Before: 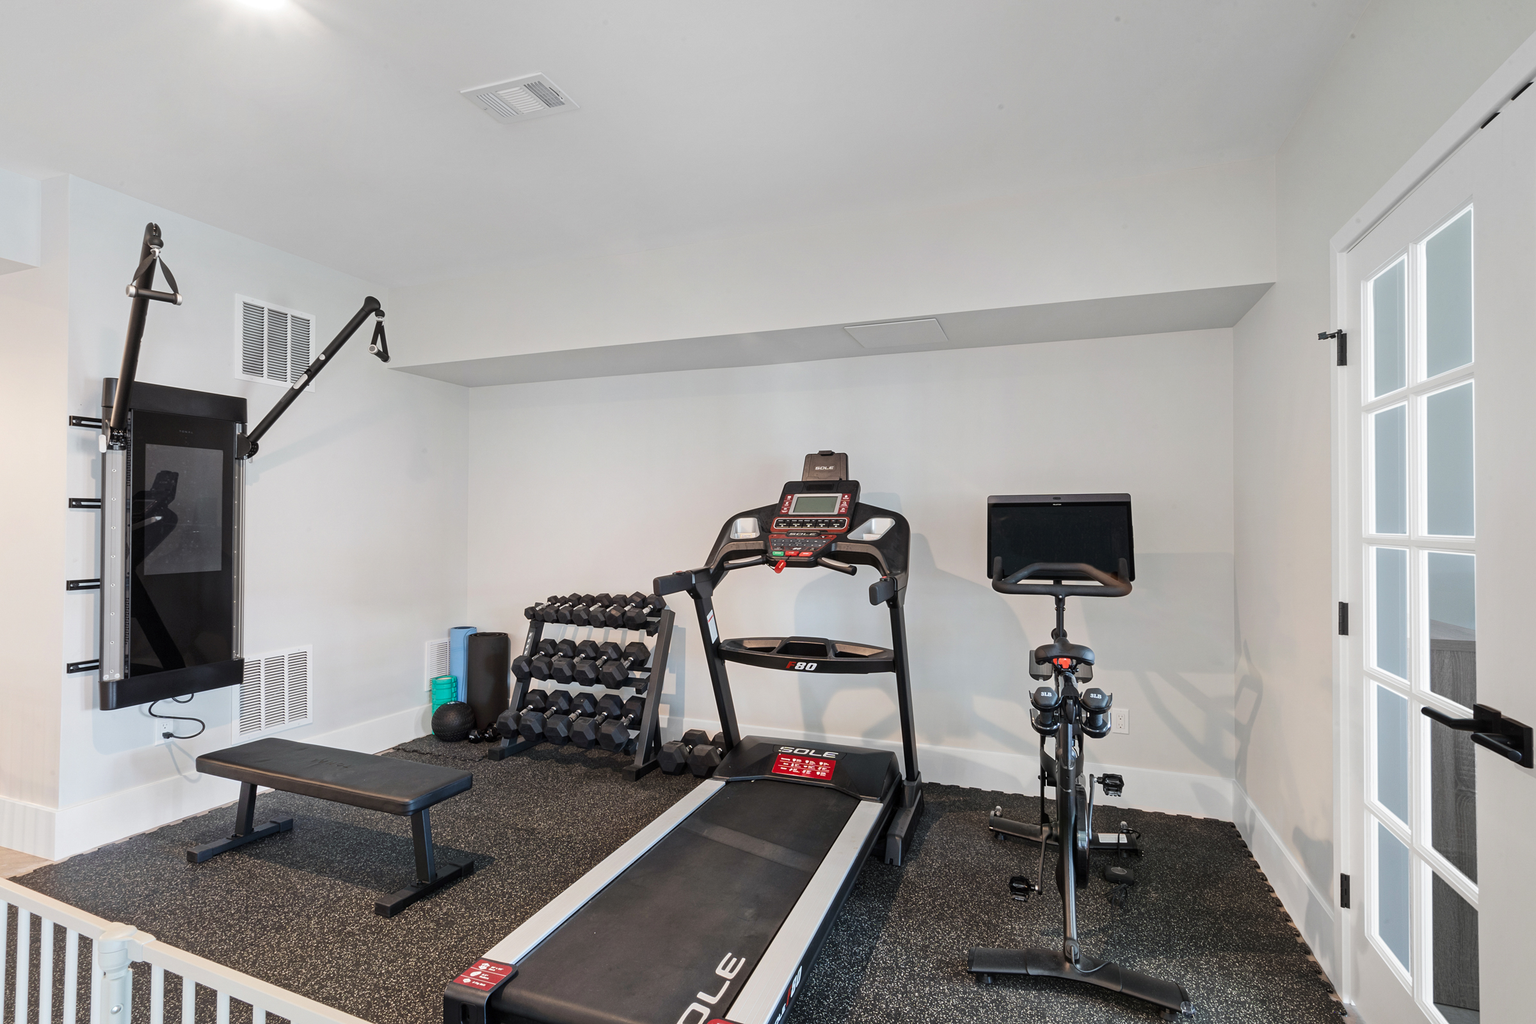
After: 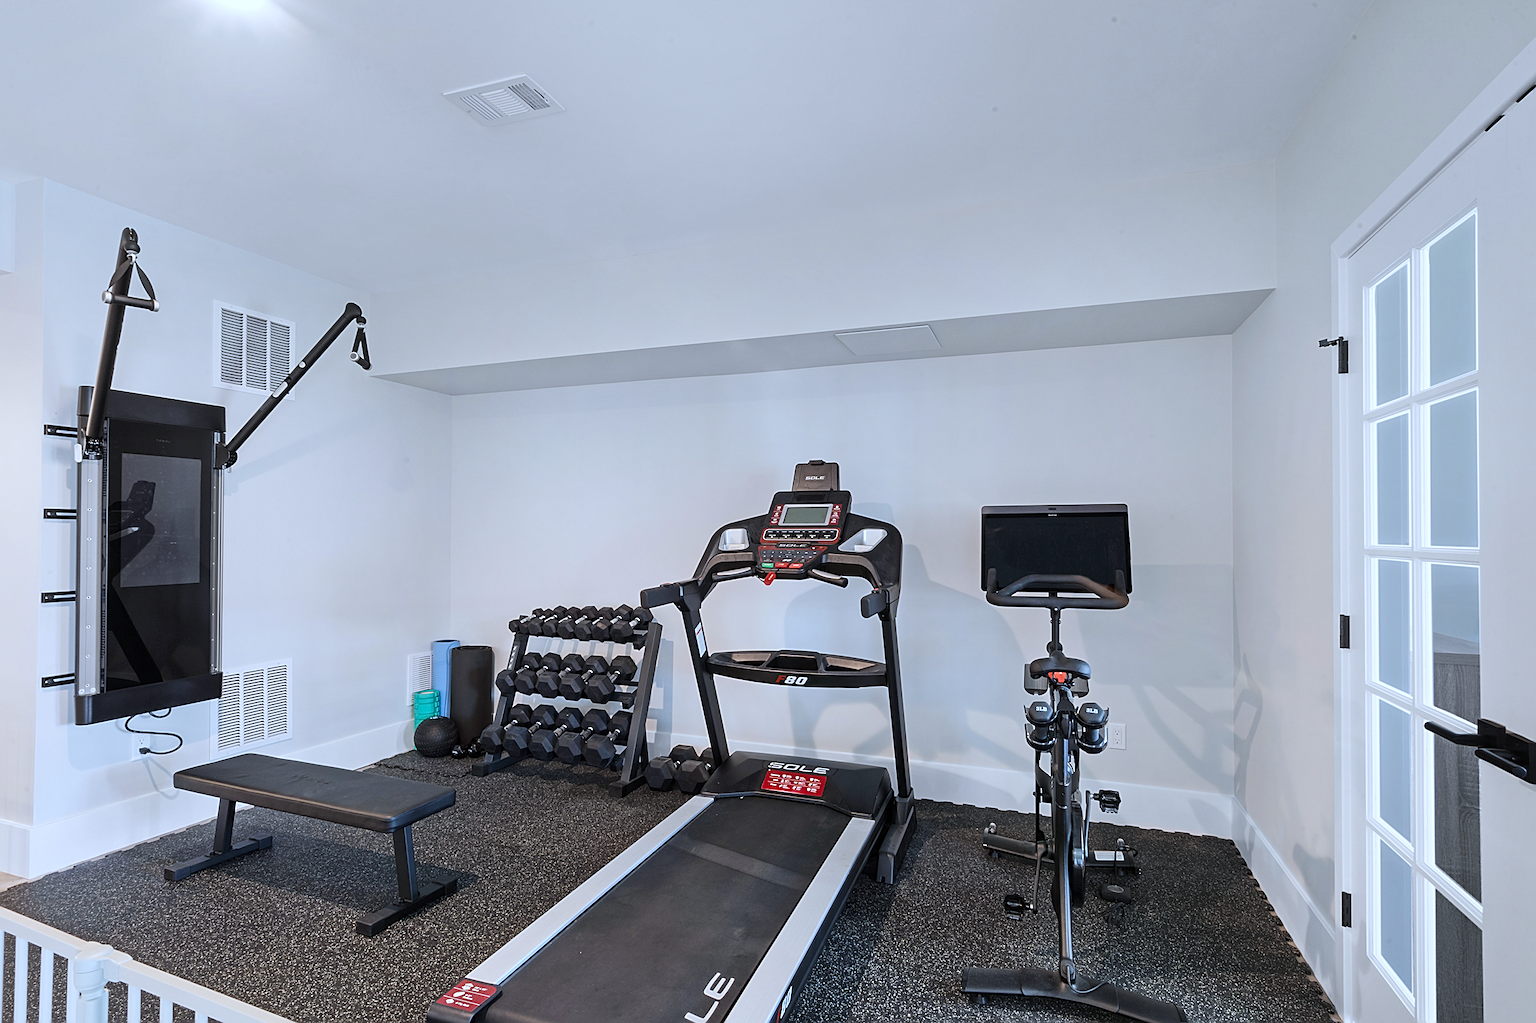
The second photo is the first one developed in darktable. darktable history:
crop: left 1.743%, right 0.268%, bottom 2.011%
white balance: red 0.931, blue 1.11
tone equalizer: on, module defaults
sharpen: on, module defaults
